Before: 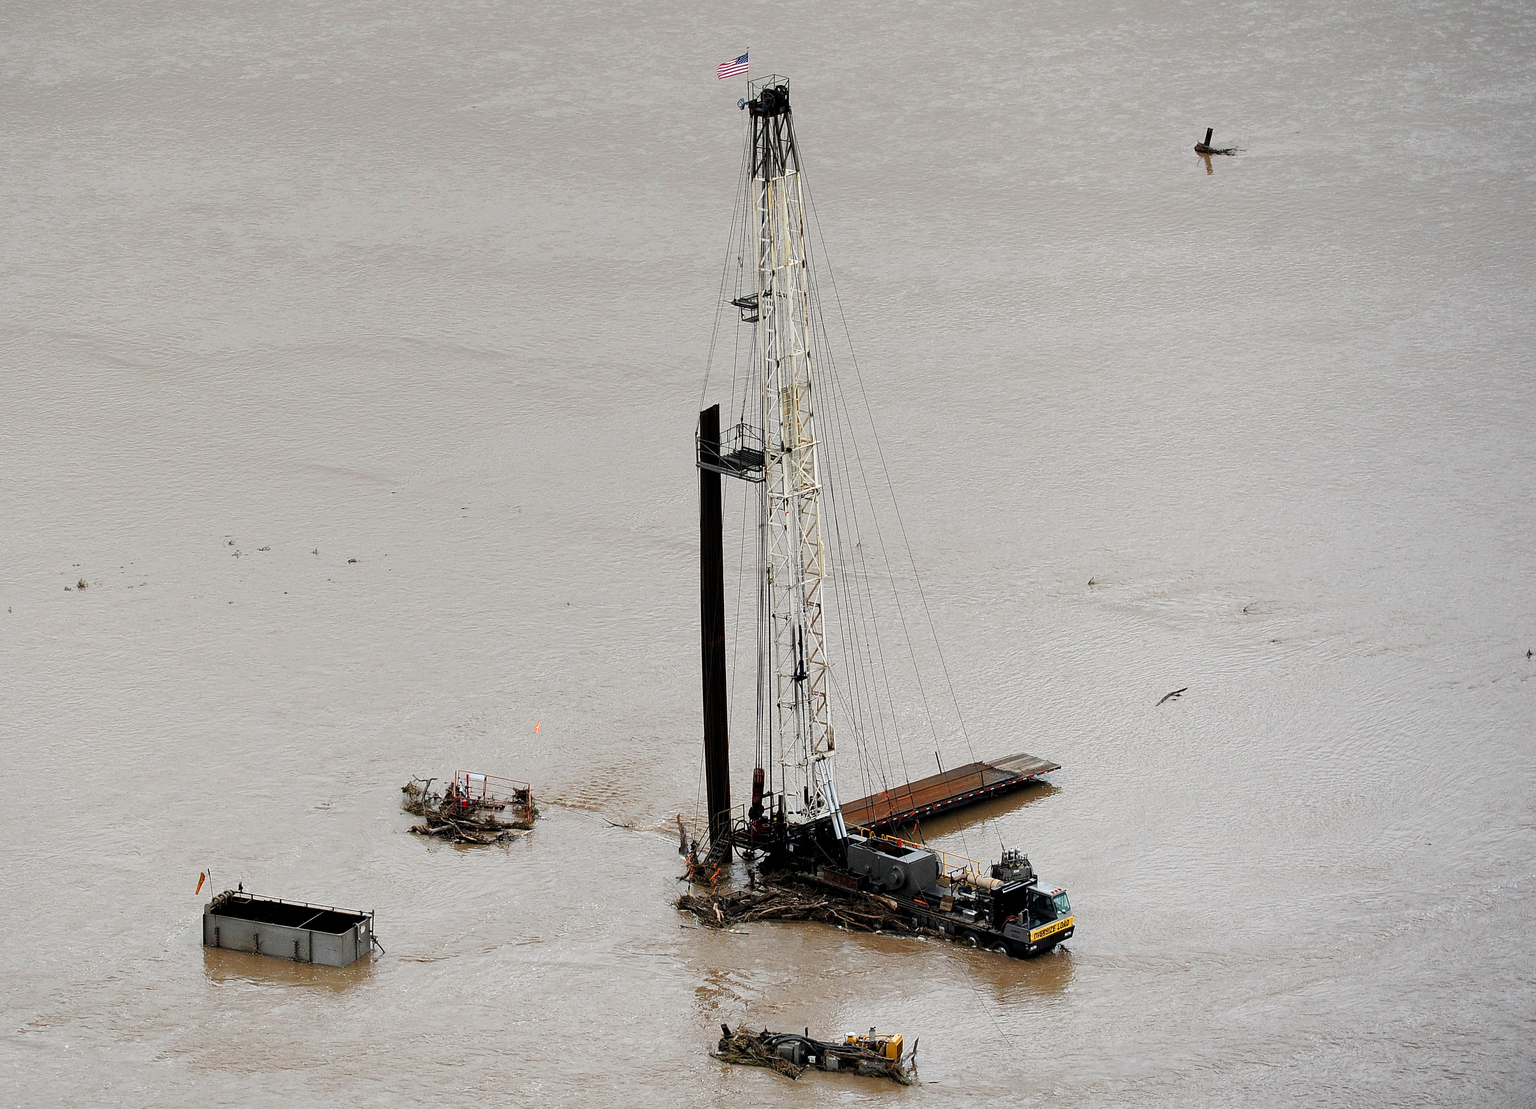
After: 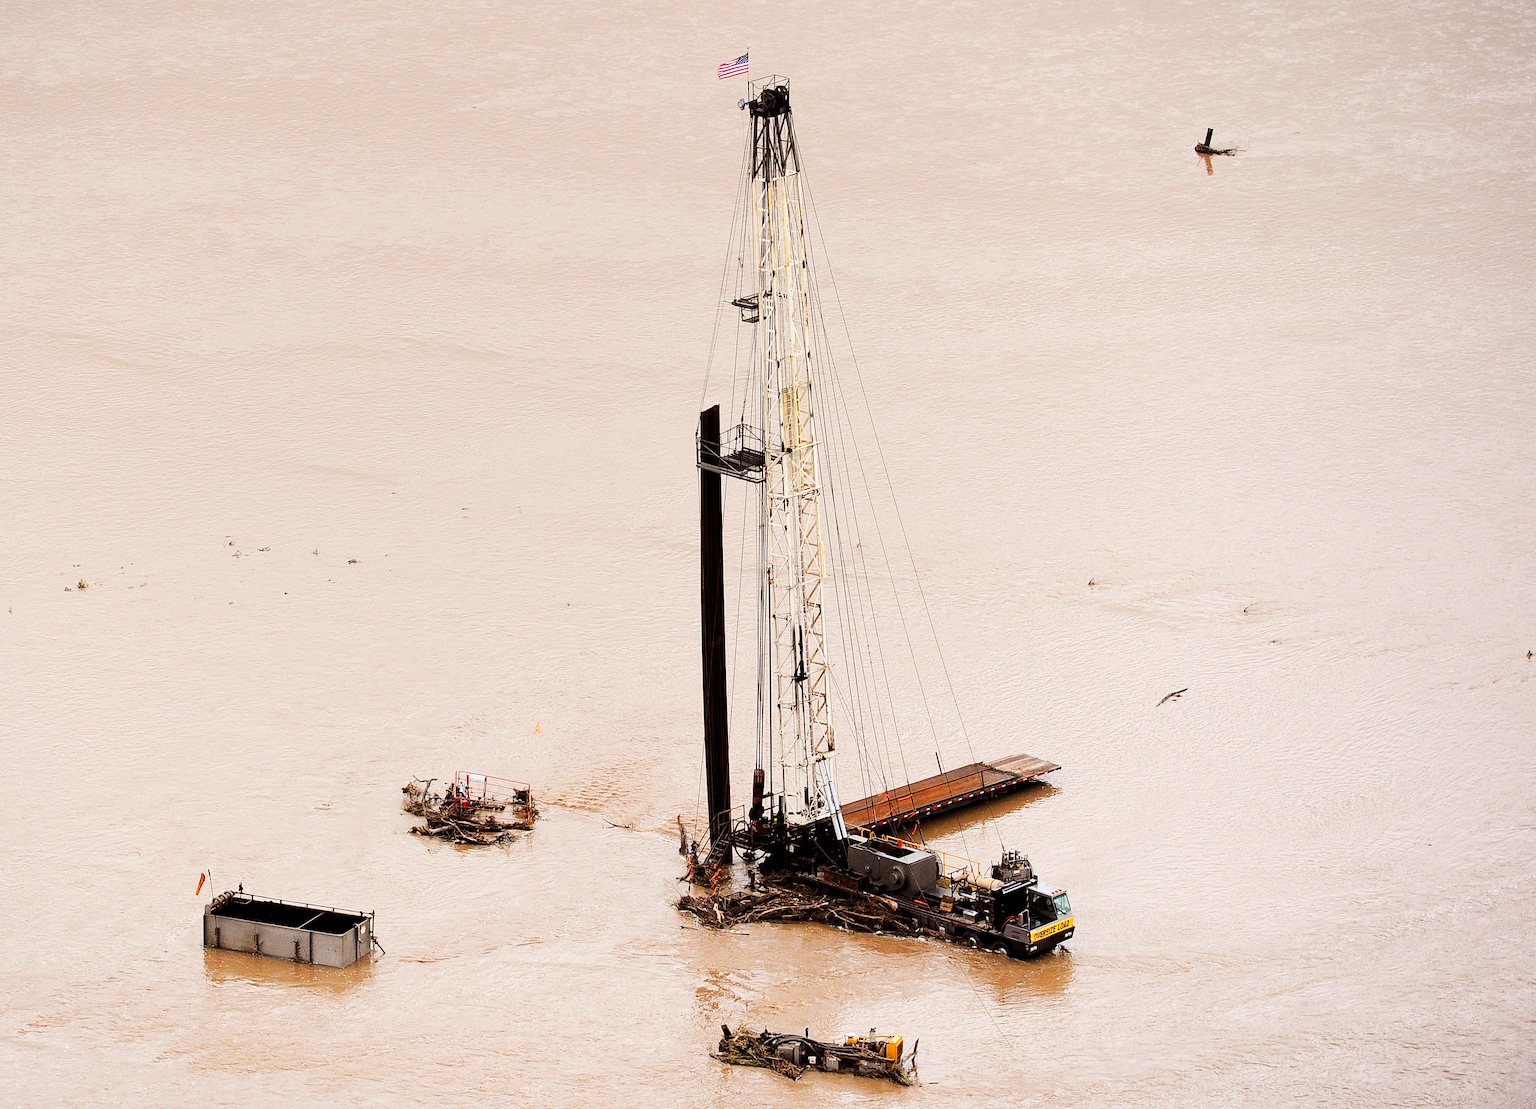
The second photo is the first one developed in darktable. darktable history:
rgb levels: mode RGB, independent channels, levels [[0, 0.5, 1], [0, 0.521, 1], [0, 0.536, 1]]
base curve: curves: ch0 [(0, 0) (0.025, 0.046) (0.112, 0.277) (0.467, 0.74) (0.814, 0.929) (1, 0.942)]
